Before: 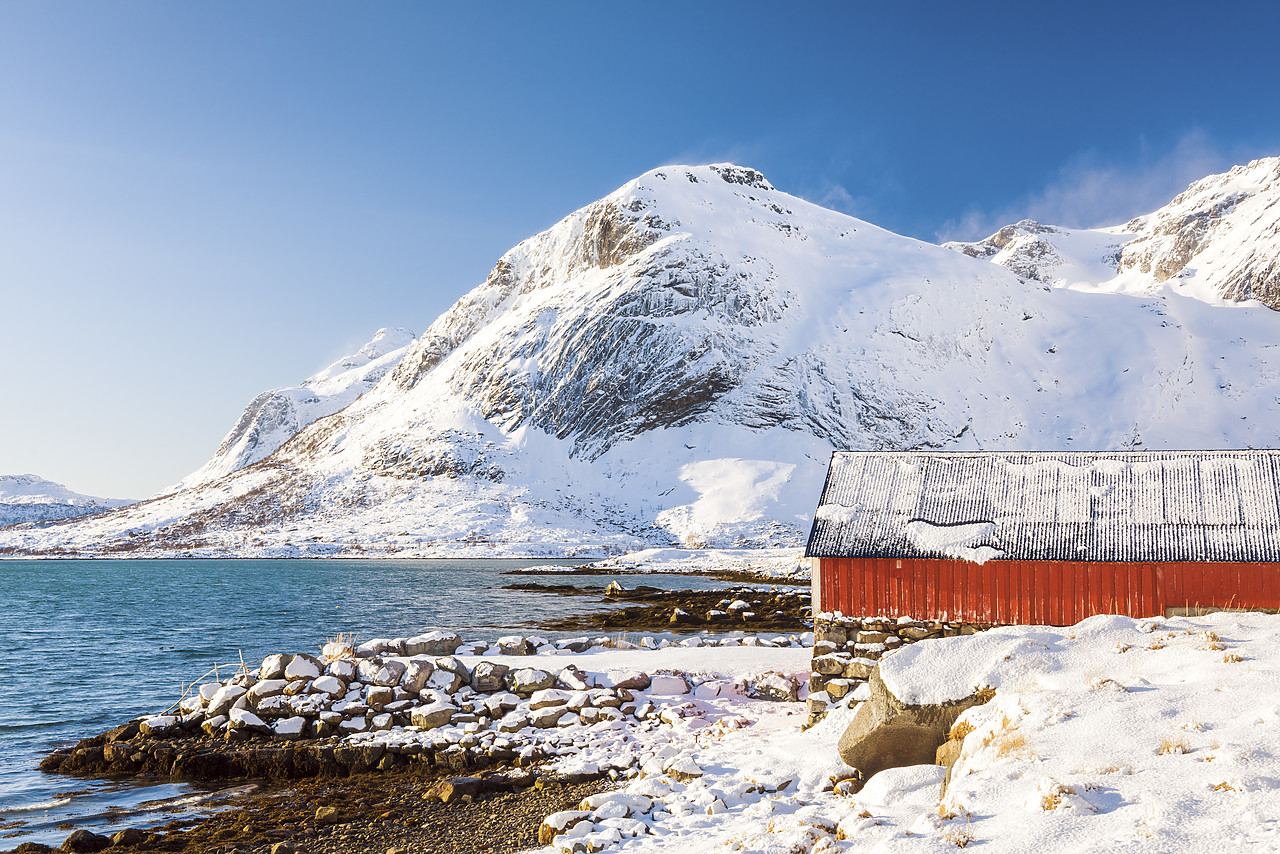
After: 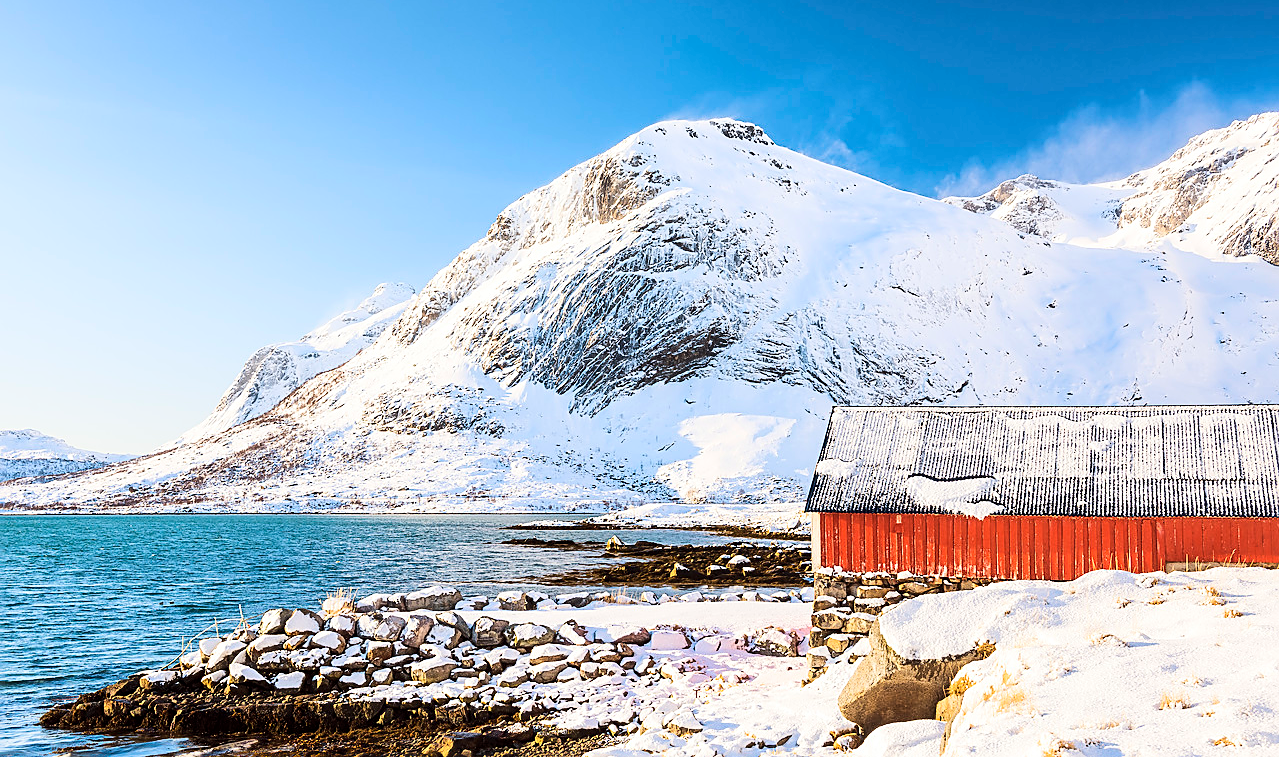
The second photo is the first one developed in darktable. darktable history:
crop and rotate: top 5.502%, bottom 5.758%
sharpen: on, module defaults
base curve: curves: ch0 [(0, 0) (0.032, 0.025) (0.121, 0.166) (0.206, 0.329) (0.605, 0.79) (1, 1)]
